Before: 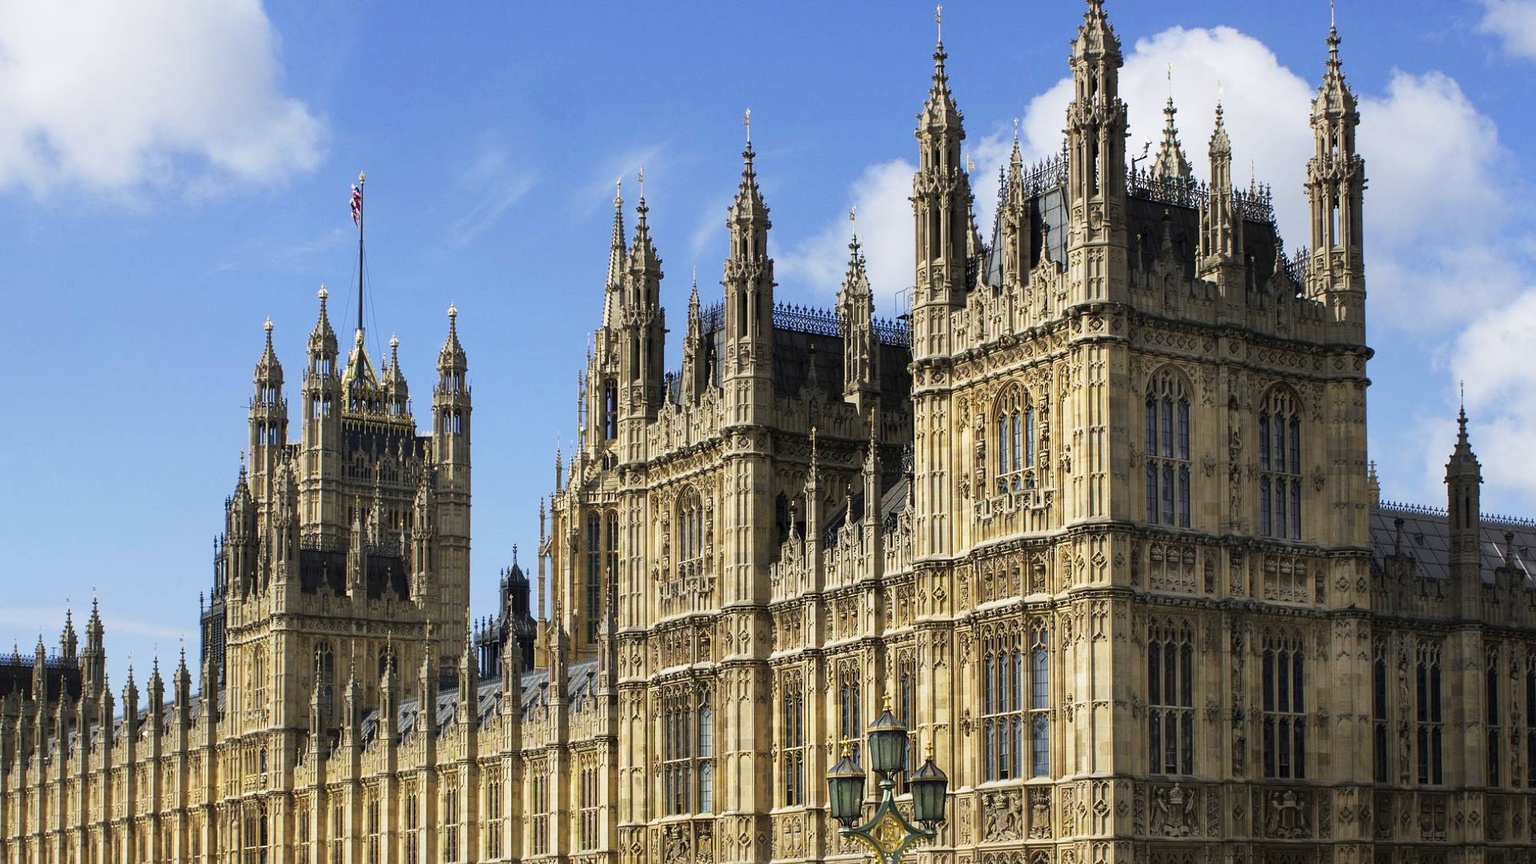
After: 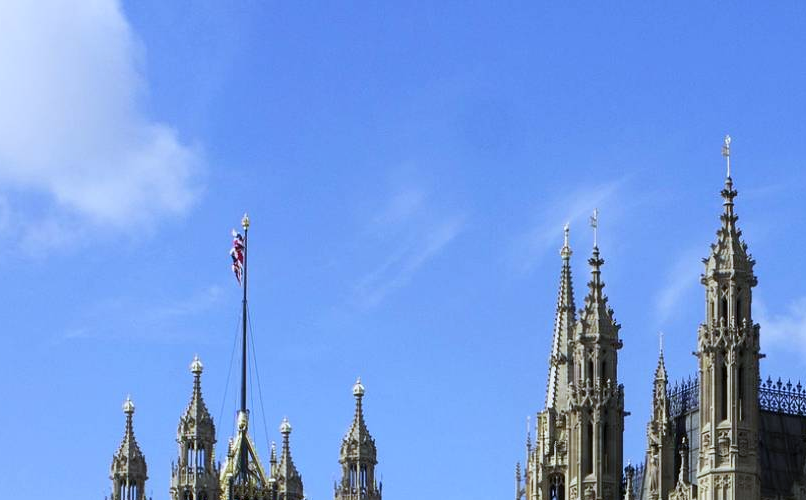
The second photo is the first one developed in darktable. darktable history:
crop and rotate: left 10.817%, top 0.062%, right 47.194%, bottom 53.626%
white balance: red 0.931, blue 1.11
